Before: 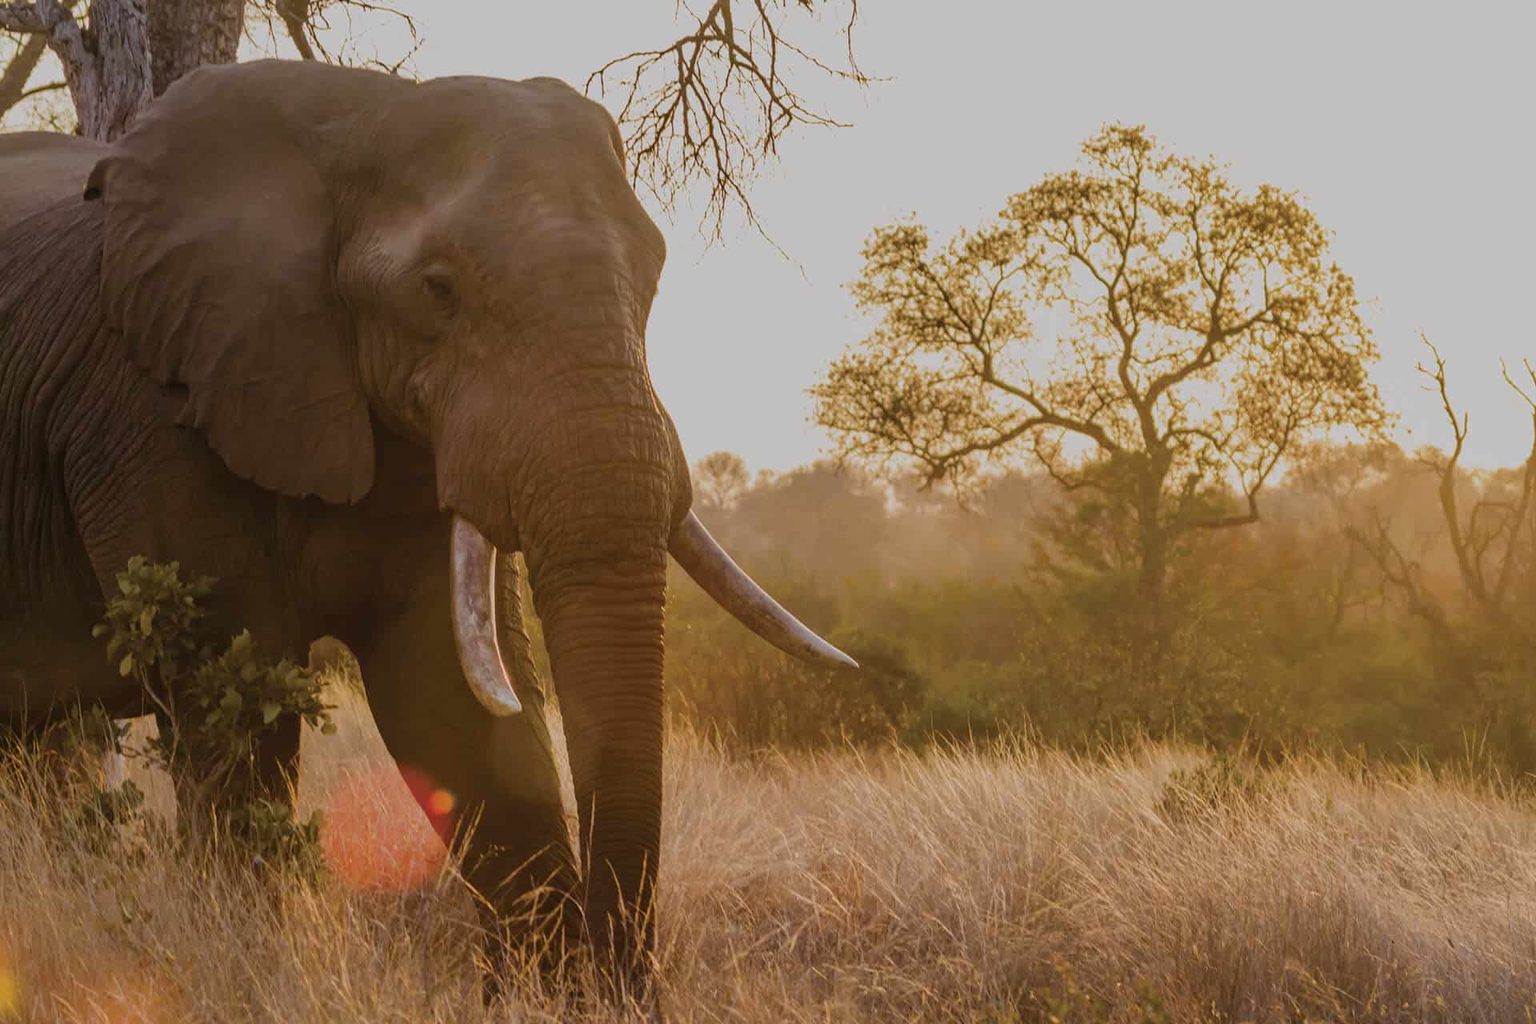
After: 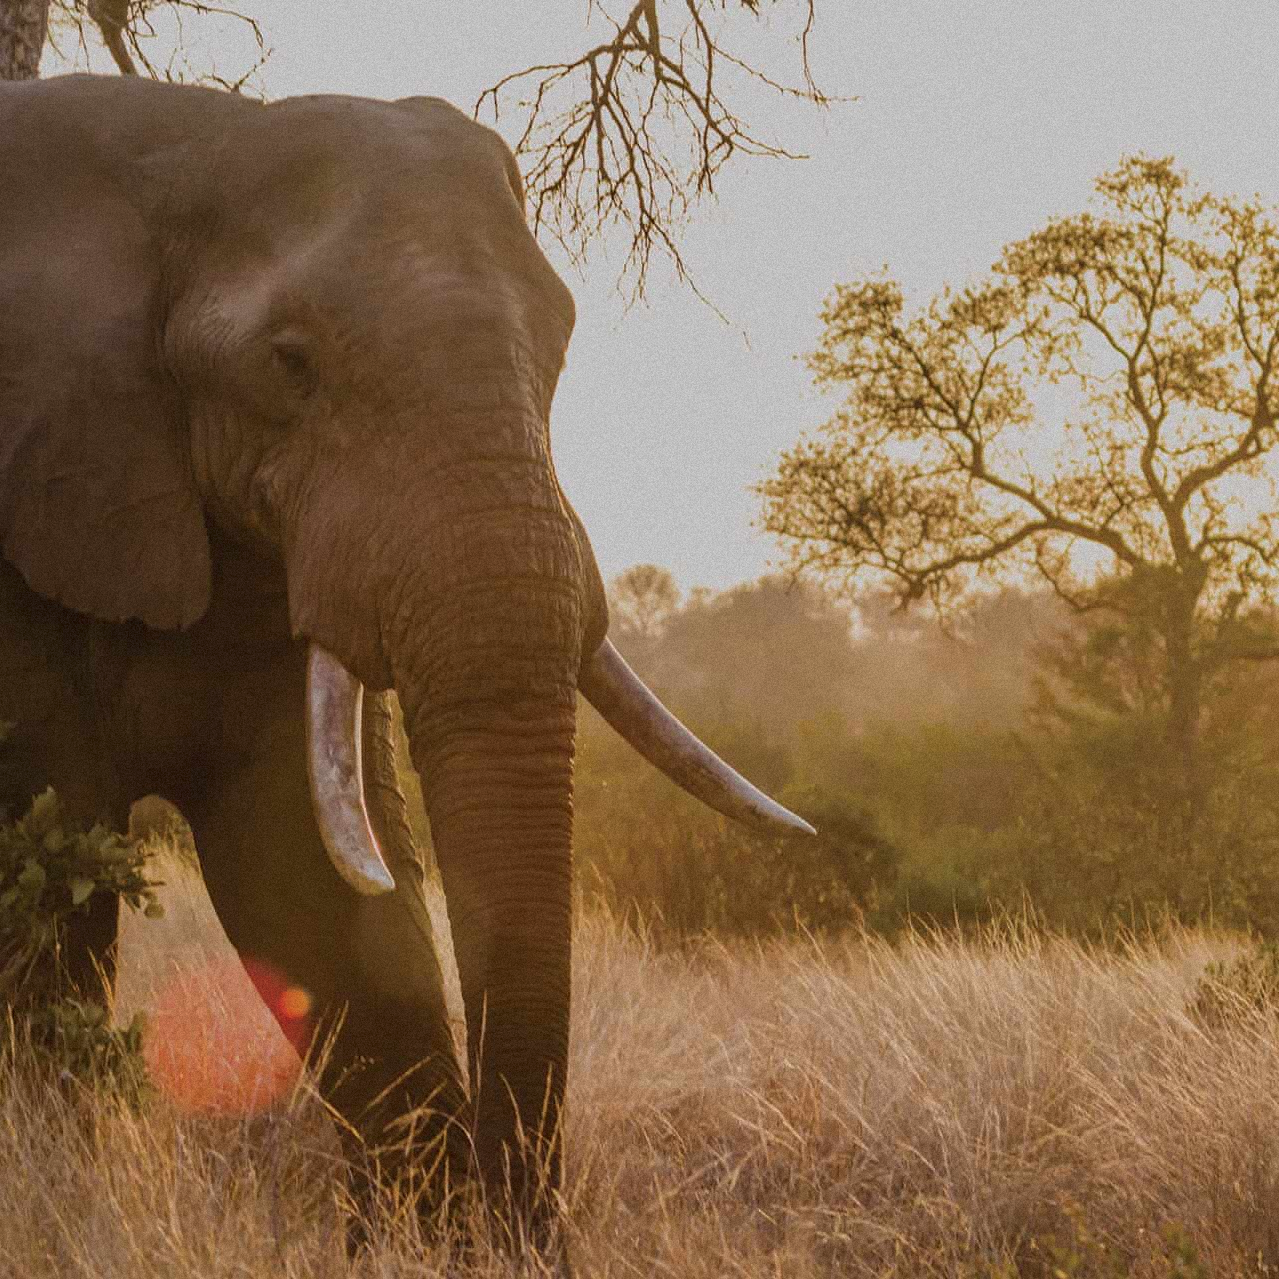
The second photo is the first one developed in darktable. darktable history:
grain: mid-tones bias 0%
local contrast: mode bilateral grid, contrast 15, coarseness 36, detail 105%, midtone range 0.2
crop and rotate: left 13.409%, right 19.924%
